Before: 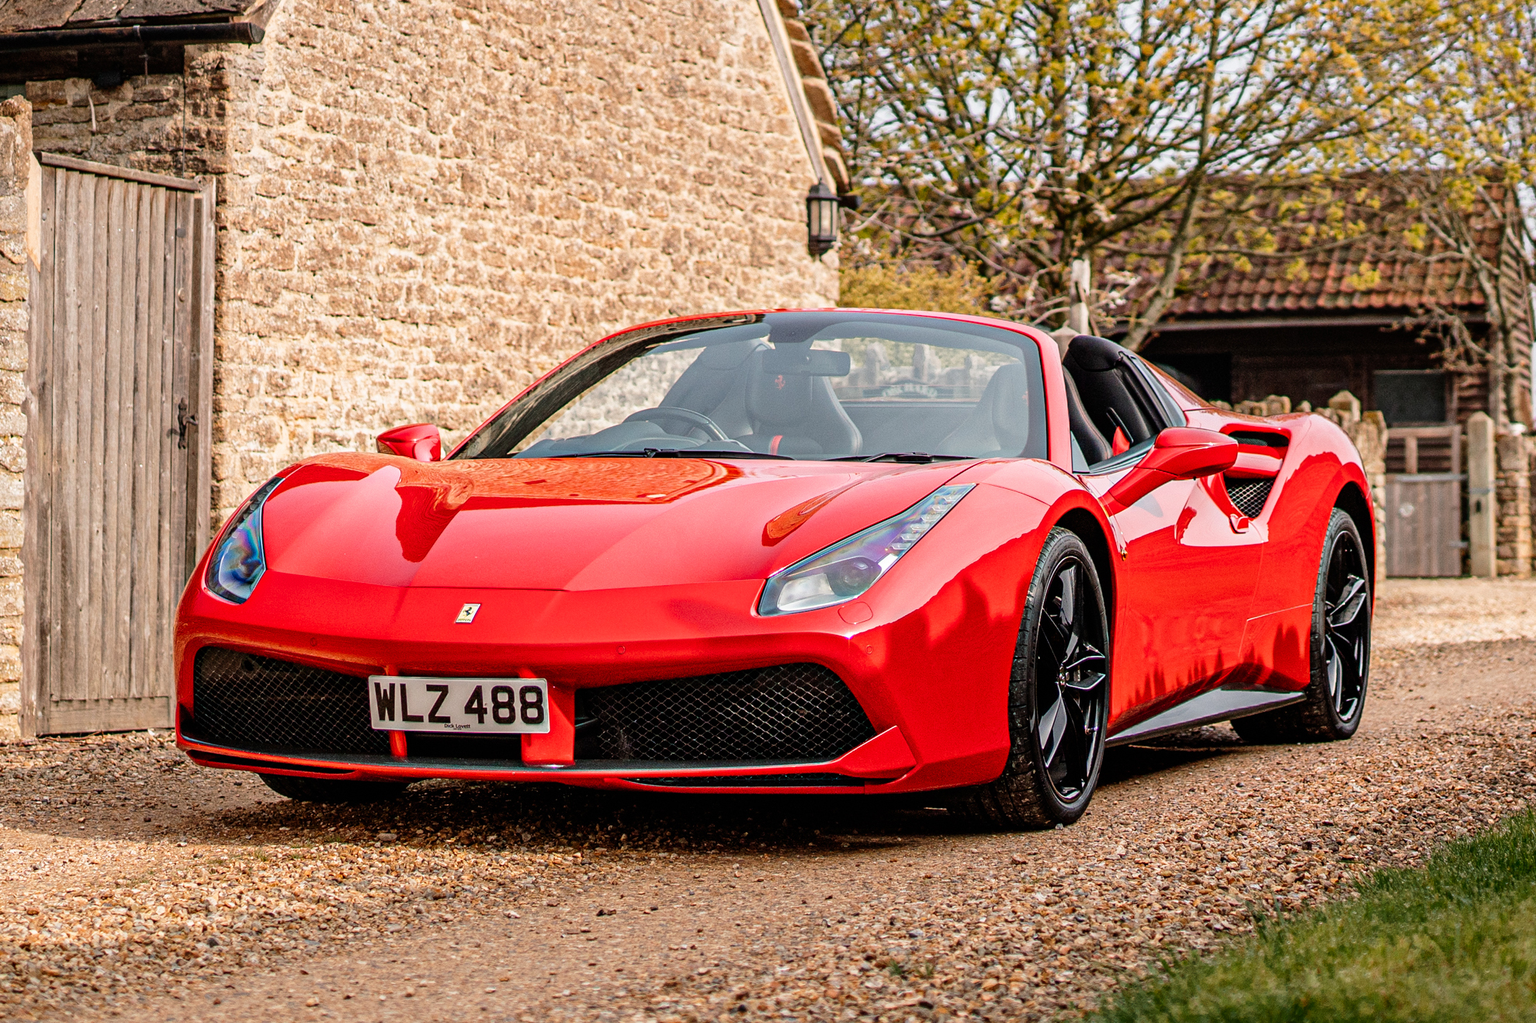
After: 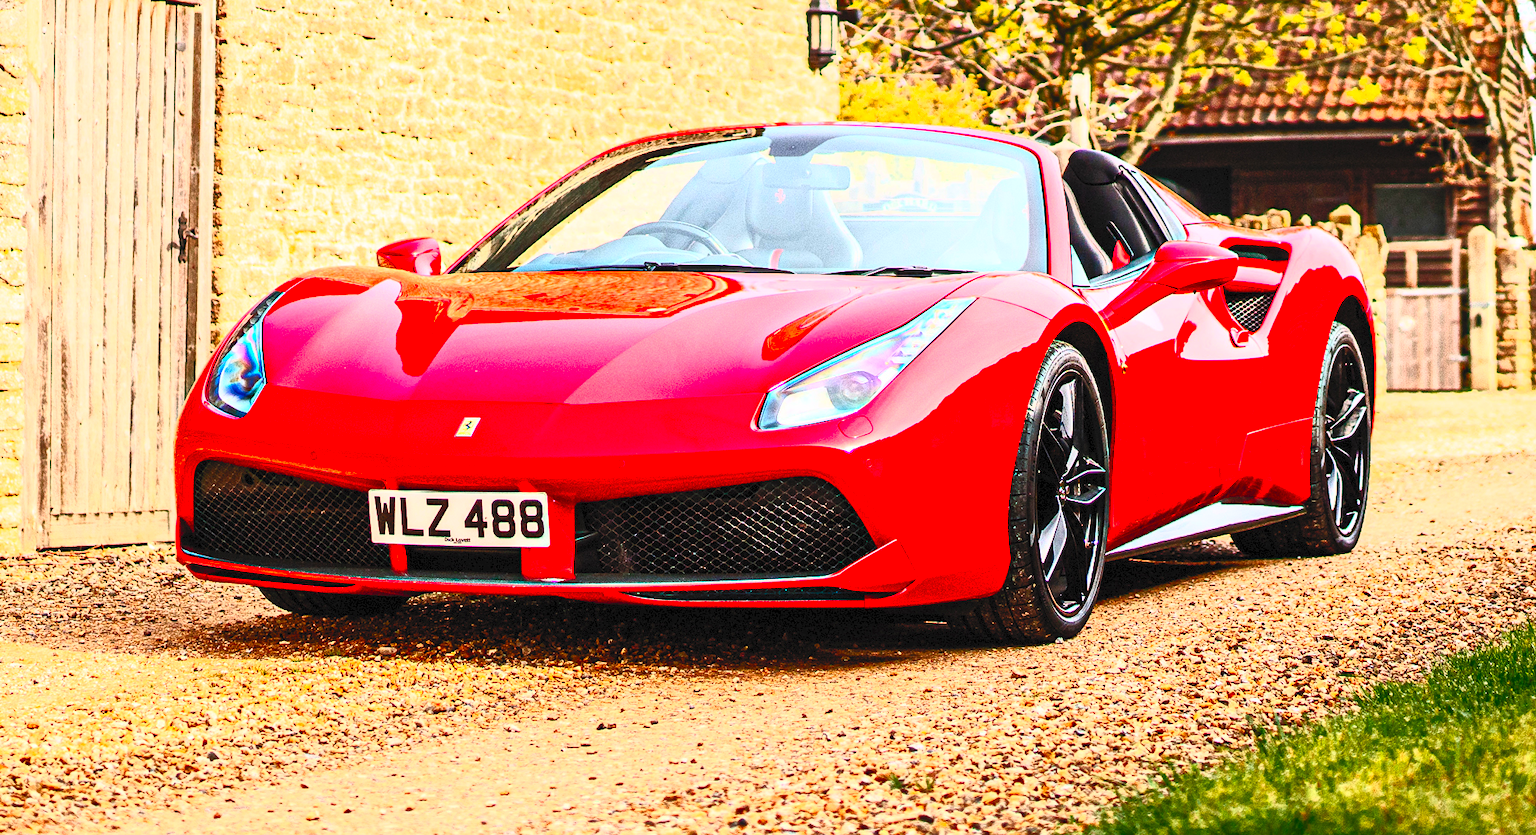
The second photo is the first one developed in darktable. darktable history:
crop and rotate: top 18.264%
contrast brightness saturation: contrast 0.987, brightness 0.987, saturation 0.996
